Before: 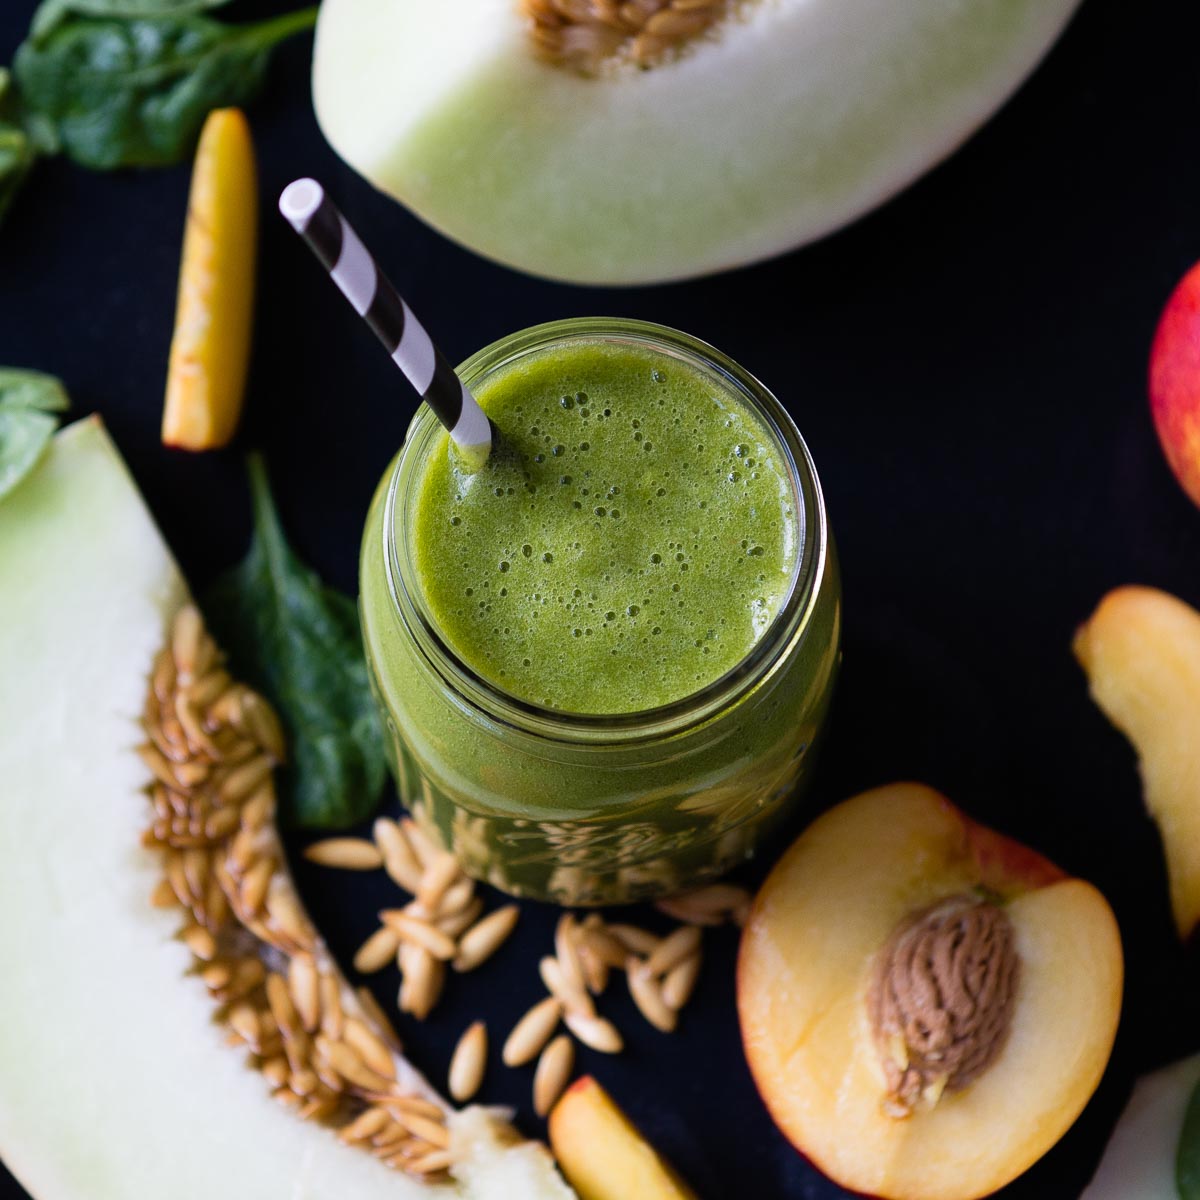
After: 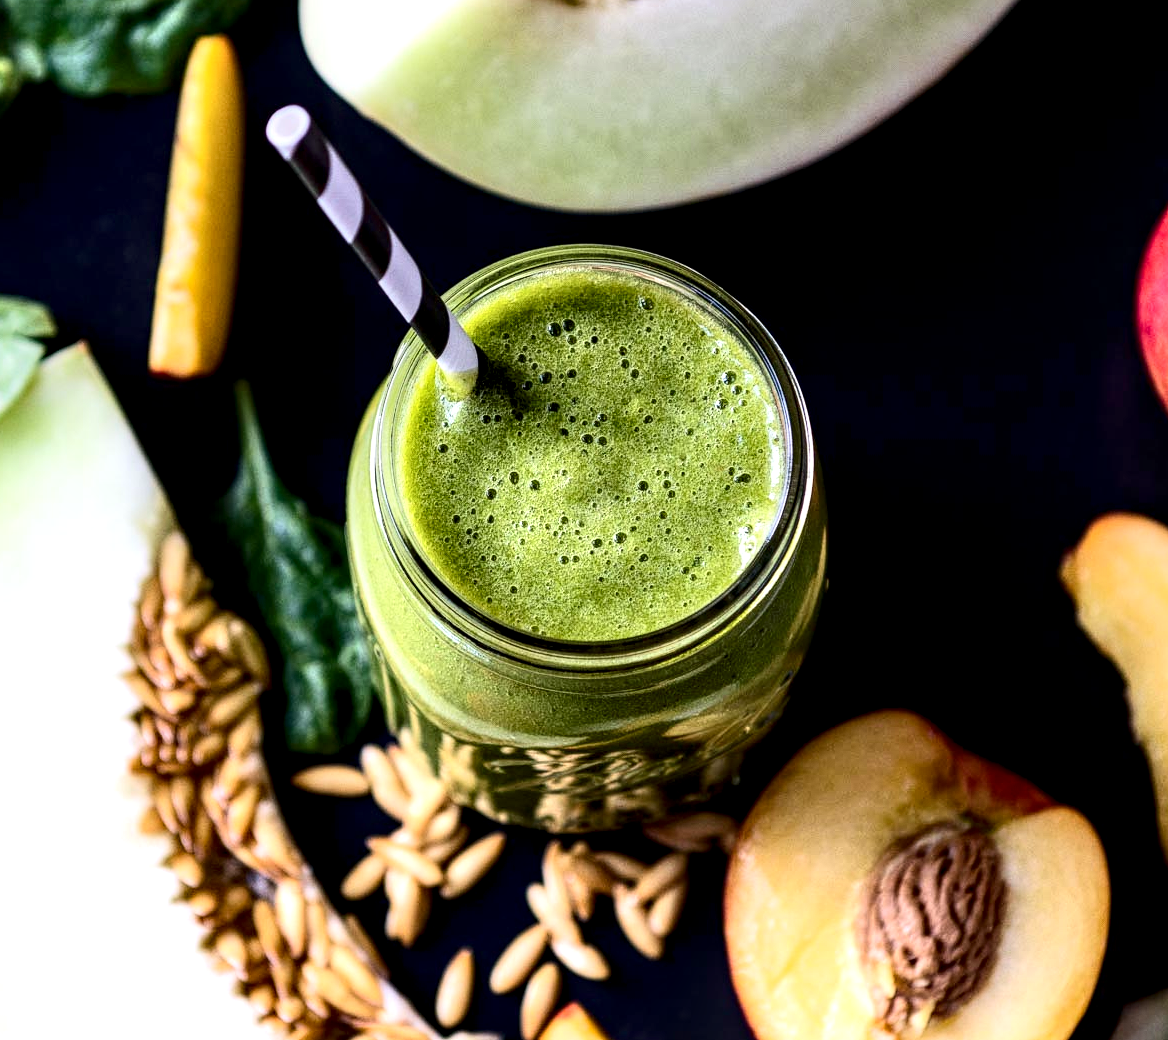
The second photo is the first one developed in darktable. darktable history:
exposure: exposure 0.744 EV, compensate highlight preservation false
contrast brightness saturation: contrast 0.272
crop: left 1.114%, top 6.129%, right 1.484%, bottom 7.172%
local contrast: highlights 21%, shadows 72%, detail 170%
